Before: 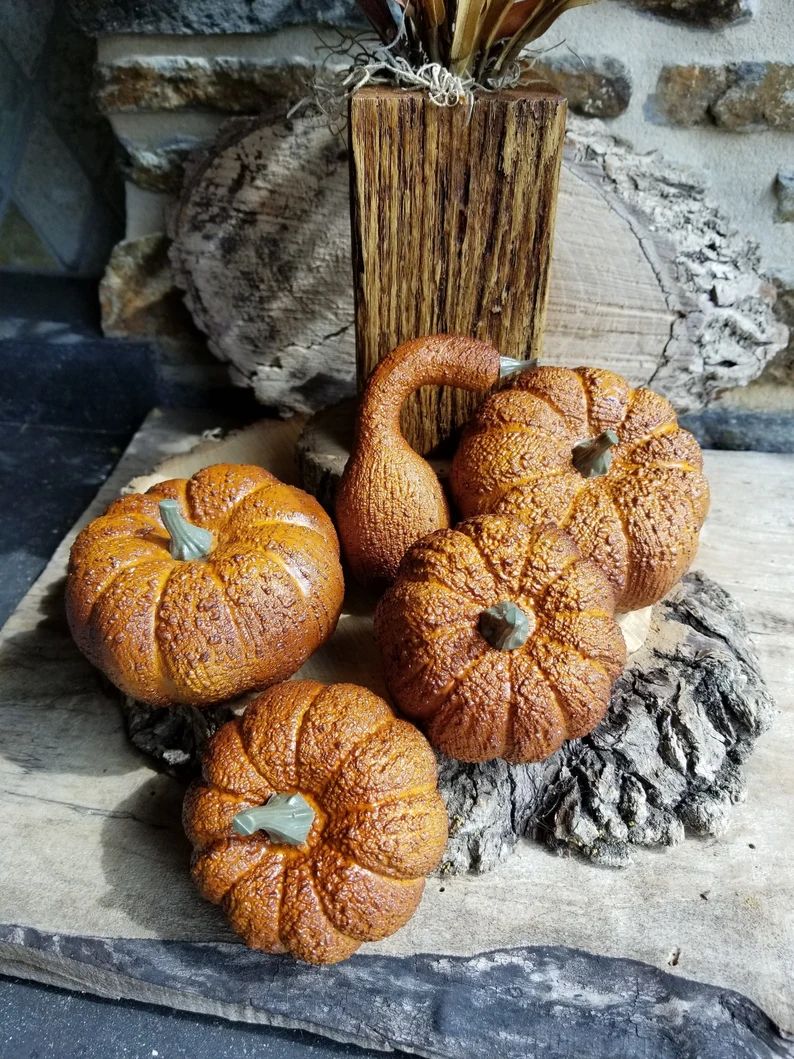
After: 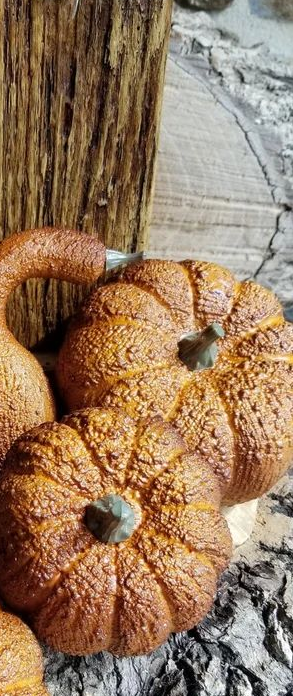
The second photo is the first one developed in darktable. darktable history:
crop and rotate: left 49.859%, top 10.109%, right 13.184%, bottom 24.094%
